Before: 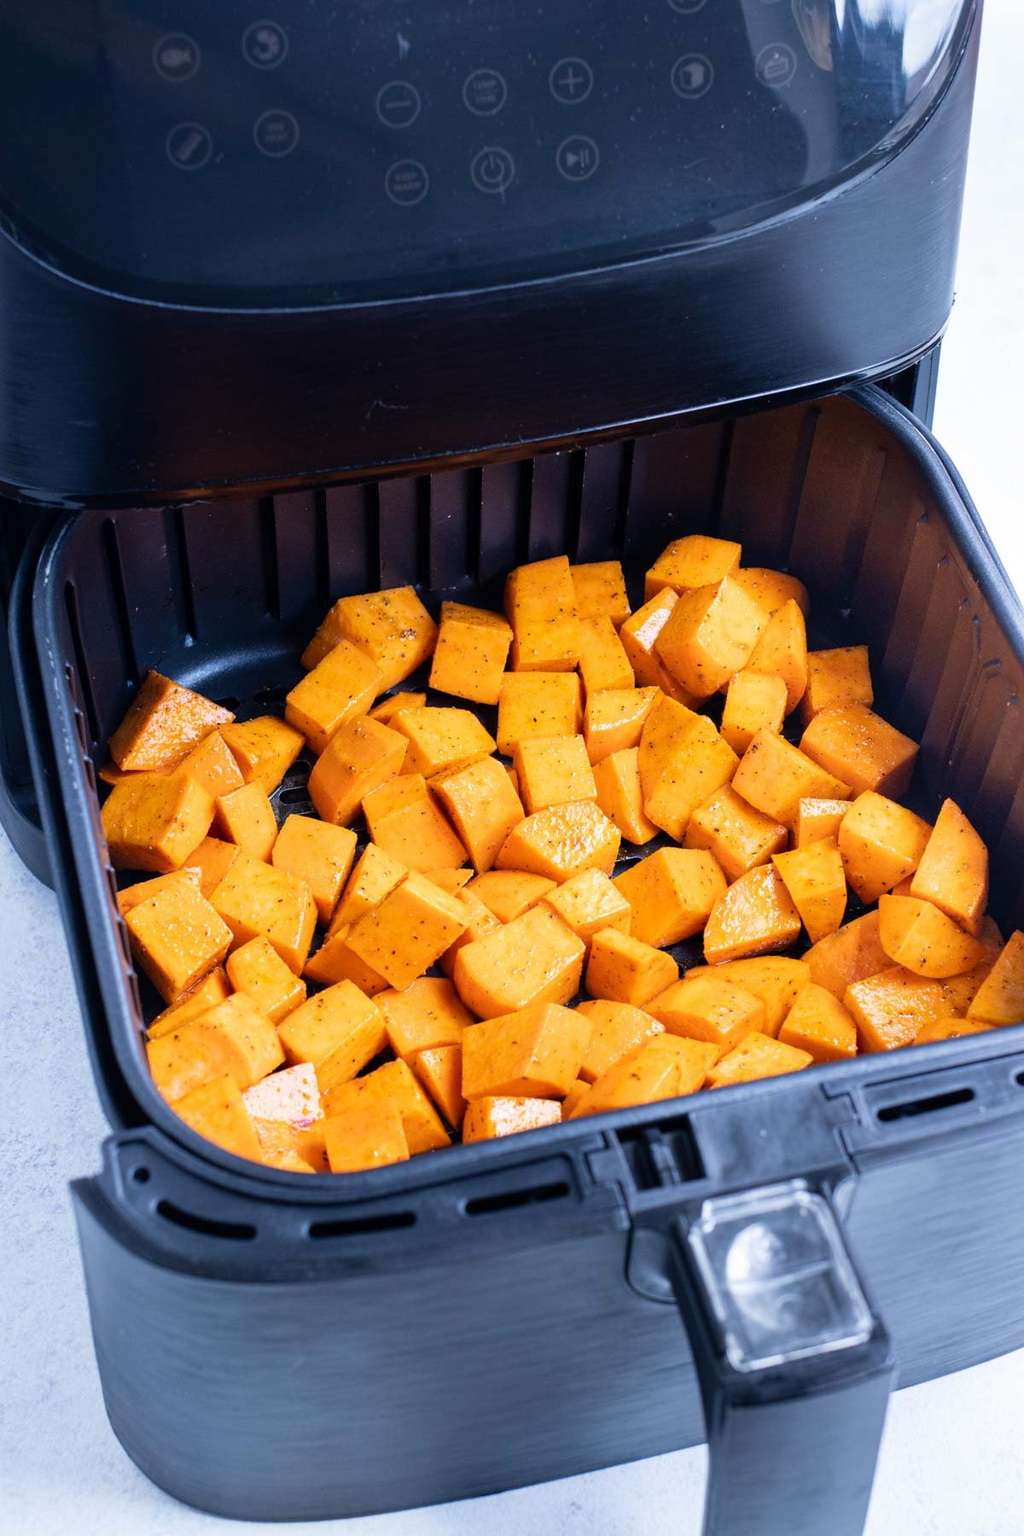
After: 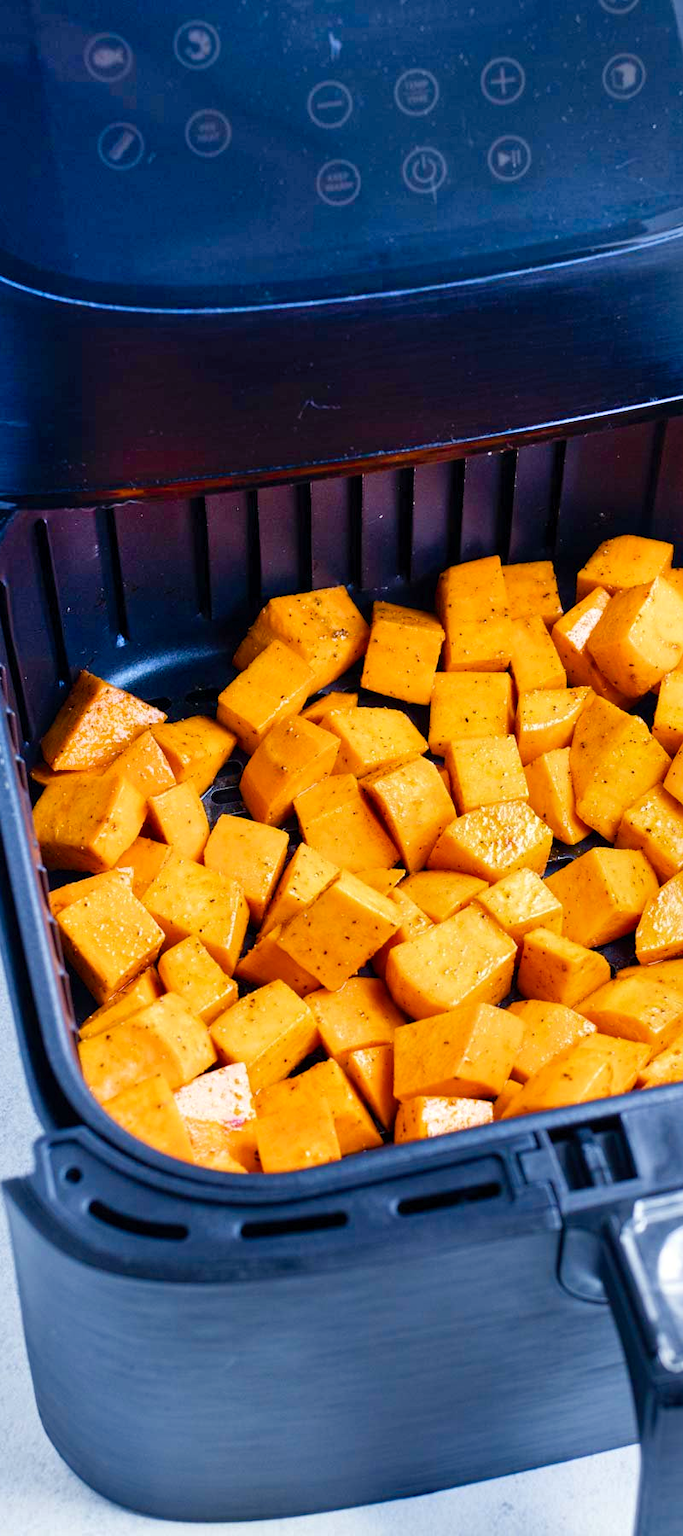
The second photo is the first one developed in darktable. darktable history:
crop and rotate: left 6.698%, right 26.504%
shadows and highlights: soften with gaussian
color balance rgb: highlights gain › luminance 5.942%, highlights gain › chroma 1.233%, highlights gain › hue 91.12°, linear chroma grading › global chroma -1.122%, perceptual saturation grading › global saturation 20%, perceptual saturation grading › highlights -25.123%, perceptual saturation grading › shadows 49.931%, global vibrance 14.783%
